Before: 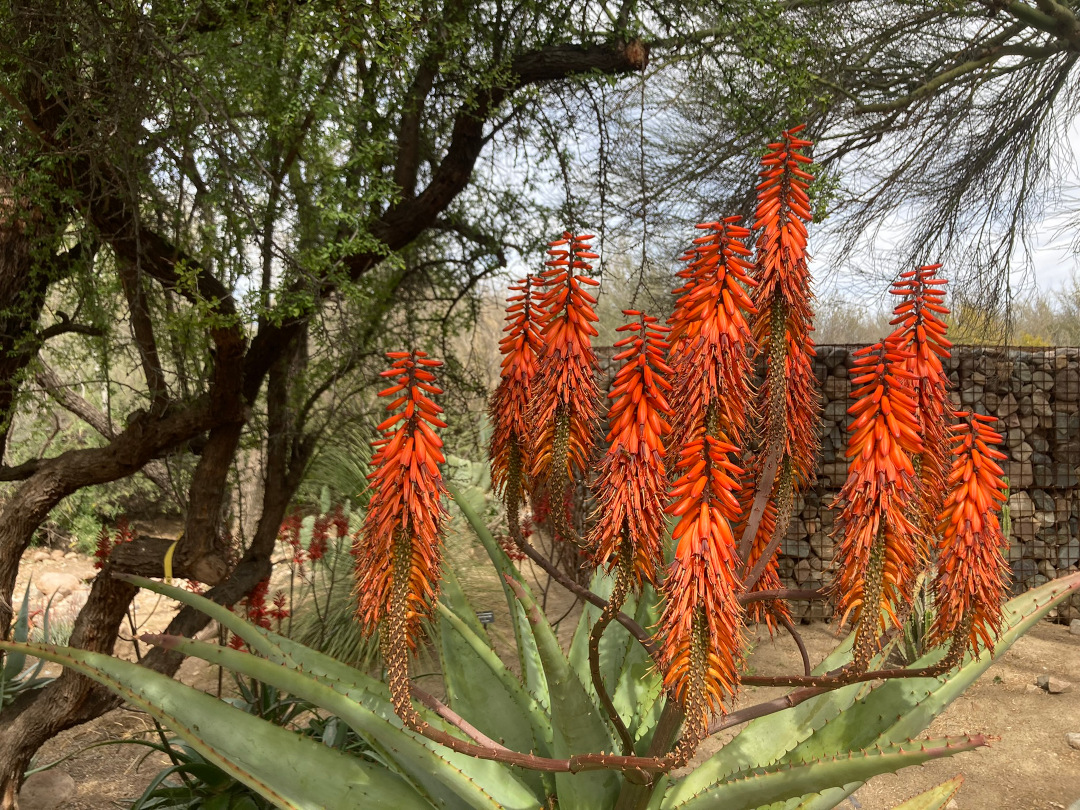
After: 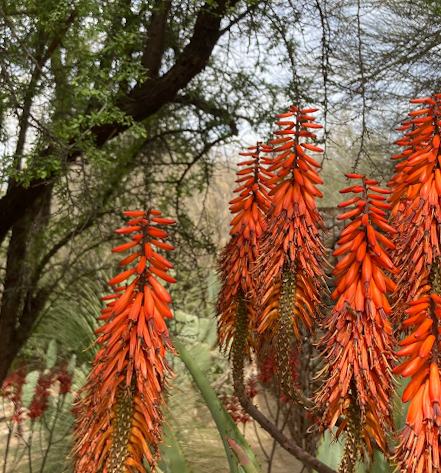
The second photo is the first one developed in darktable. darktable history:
rotate and perspective: rotation 0.72°, lens shift (vertical) -0.352, lens shift (horizontal) -0.051, crop left 0.152, crop right 0.859, crop top 0.019, crop bottom 0.964
crop: left 17.835%, top 7.675%, right 32.881%, bottom 32.213%
